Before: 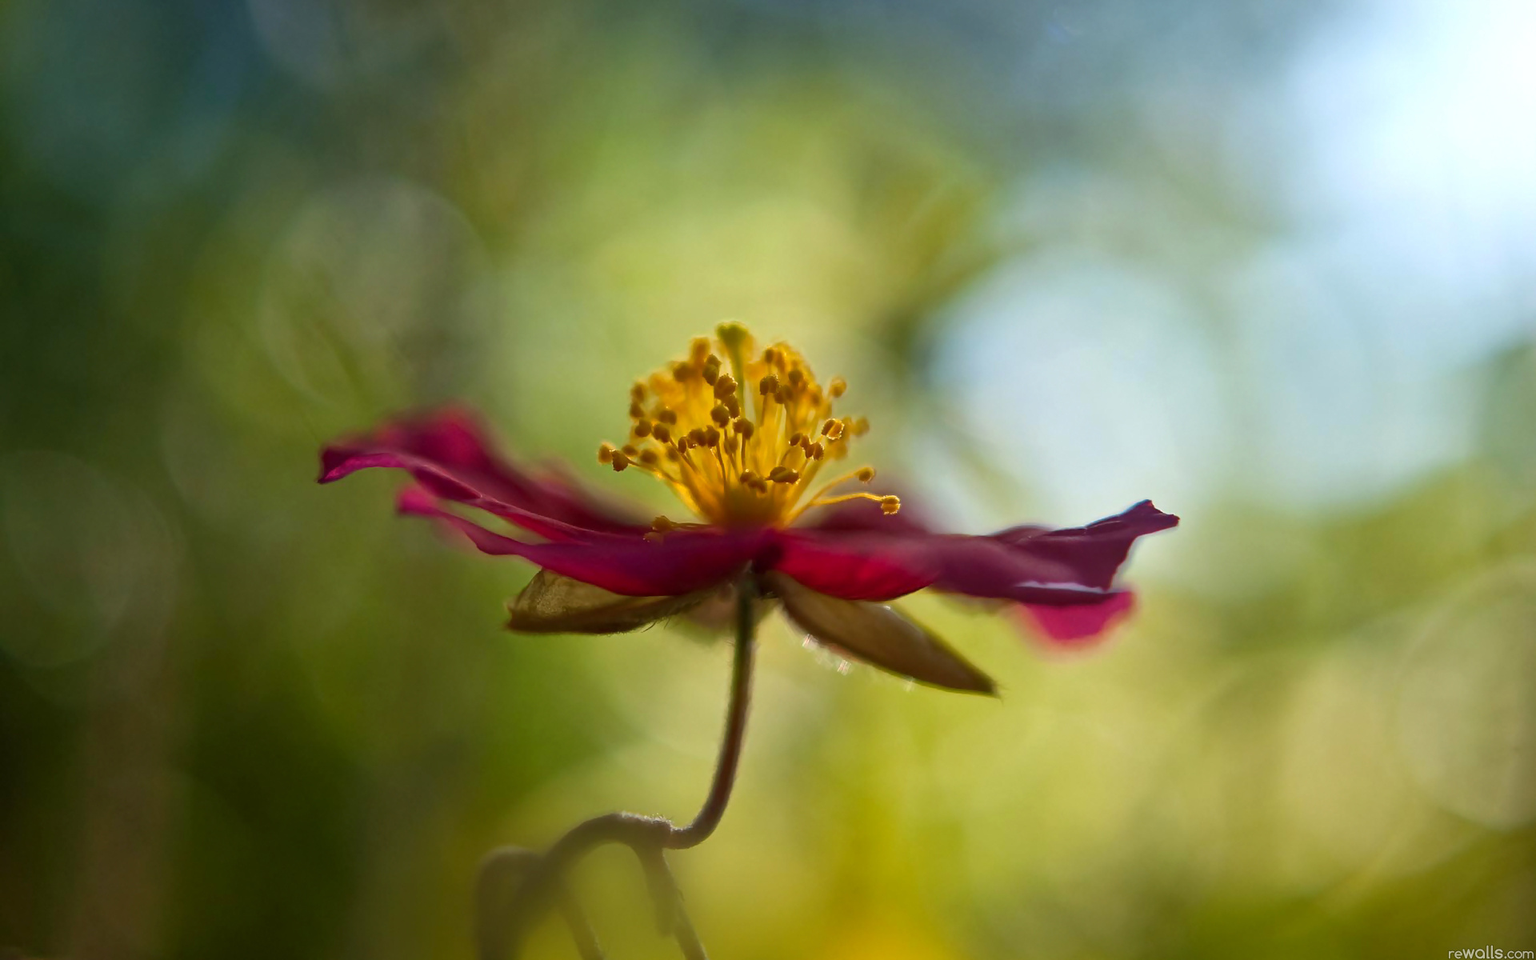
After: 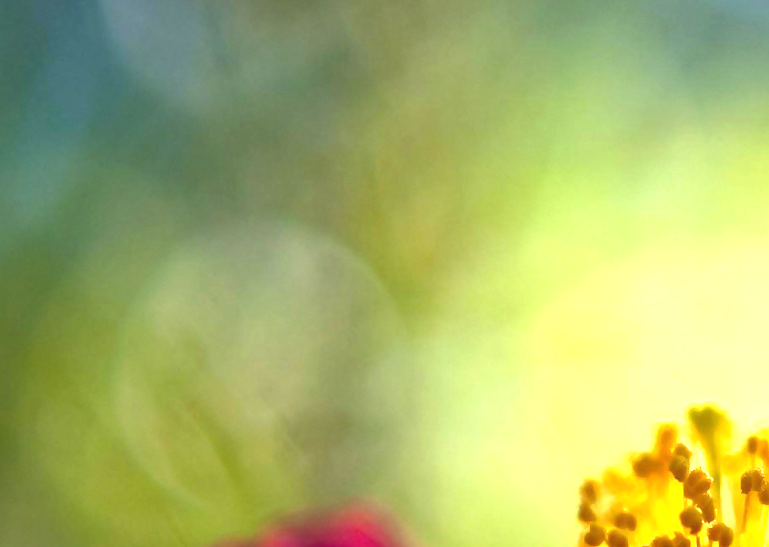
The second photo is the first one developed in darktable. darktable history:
exposure: black level correction 0, exposure 1.48 EV, compensate highlight preservation false
crop and rotate: left 10.897%, top 0.057%, right 49.012%, bottom 54.28%
